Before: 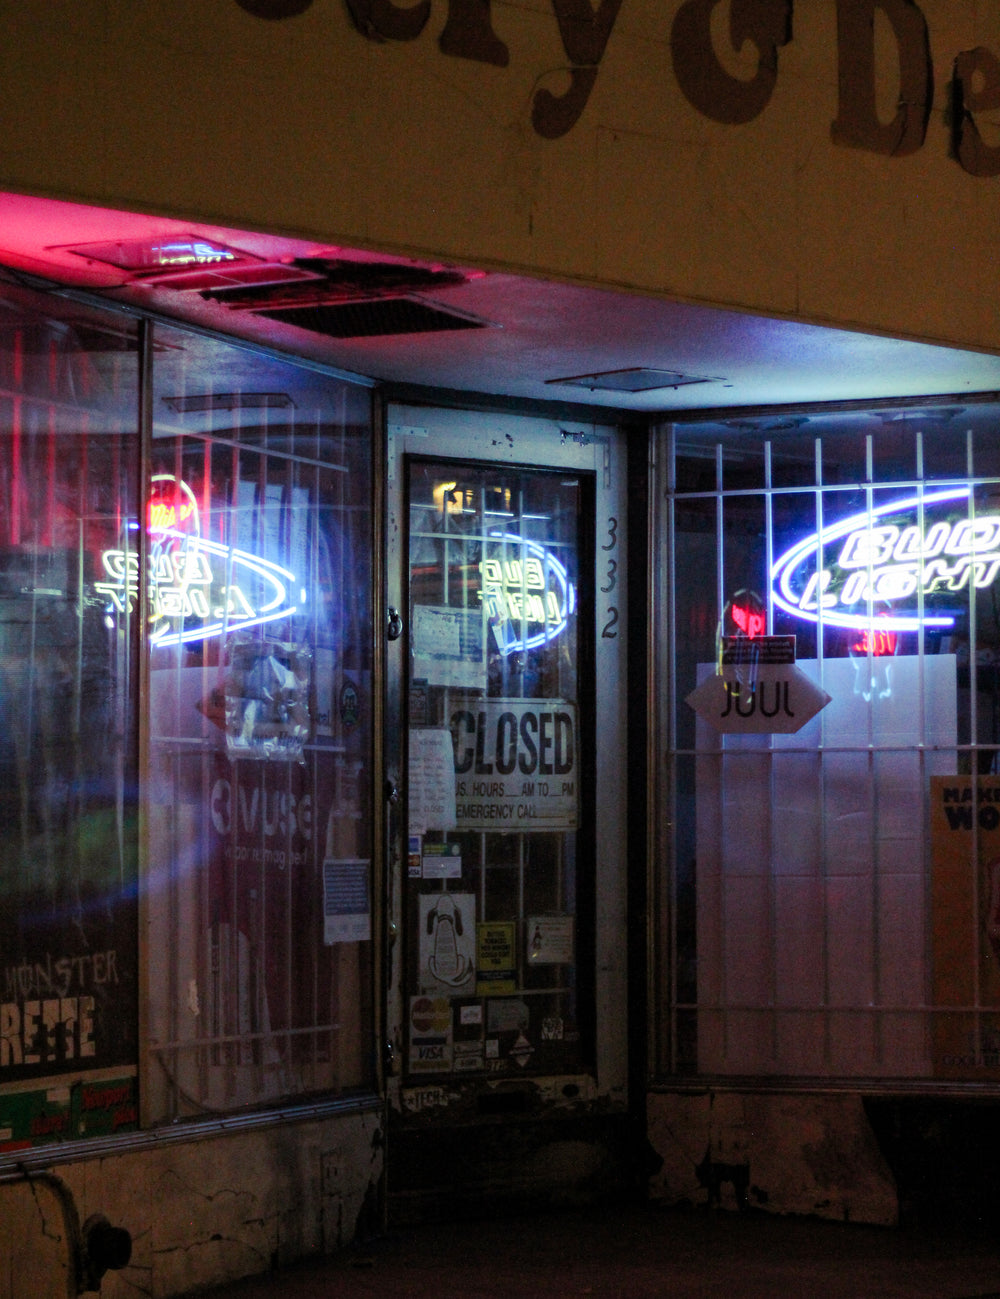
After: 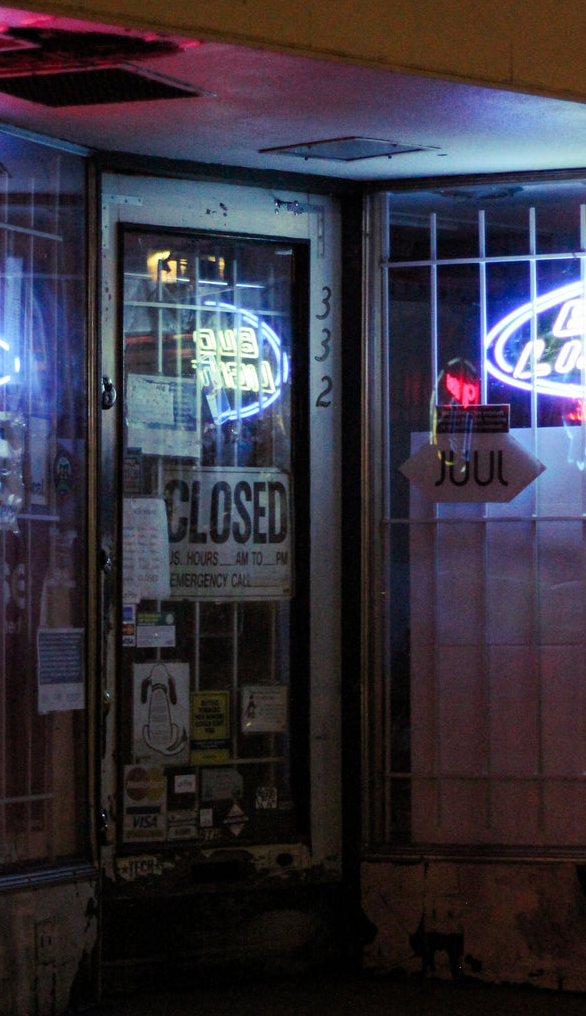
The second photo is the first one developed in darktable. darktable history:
crop and rotate: left 28.658%, top 17.898%, right 12.728%, bottom 3.84%
